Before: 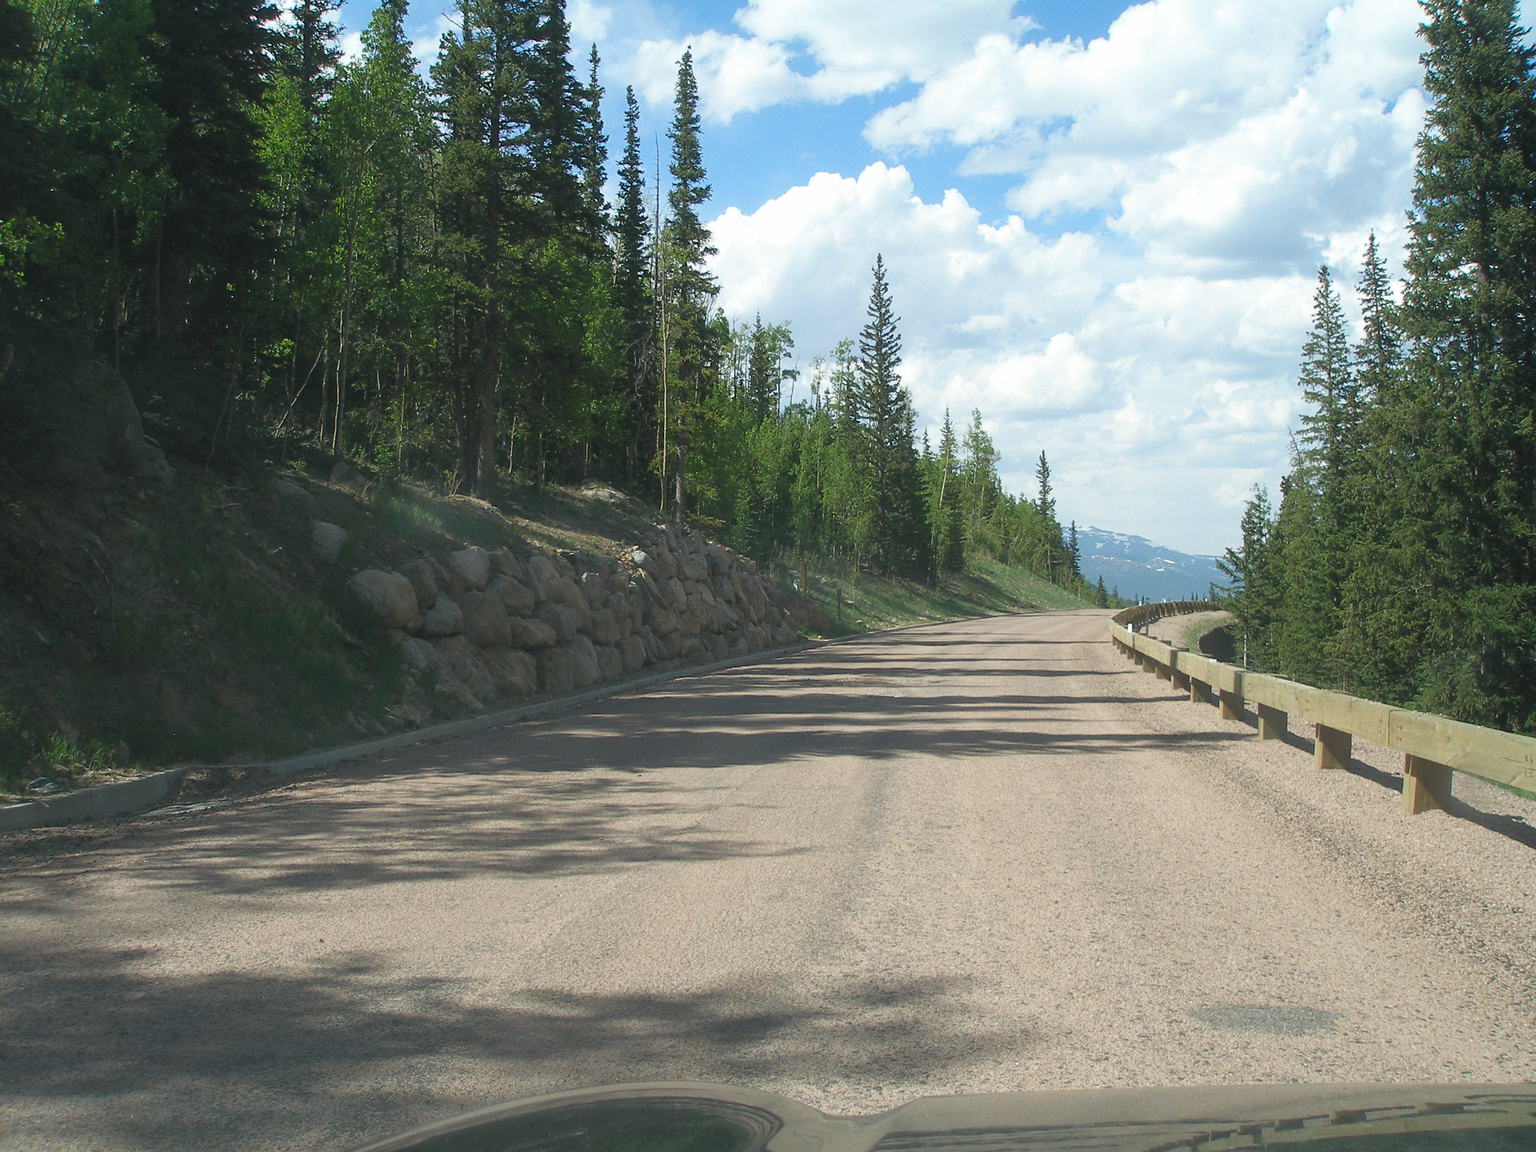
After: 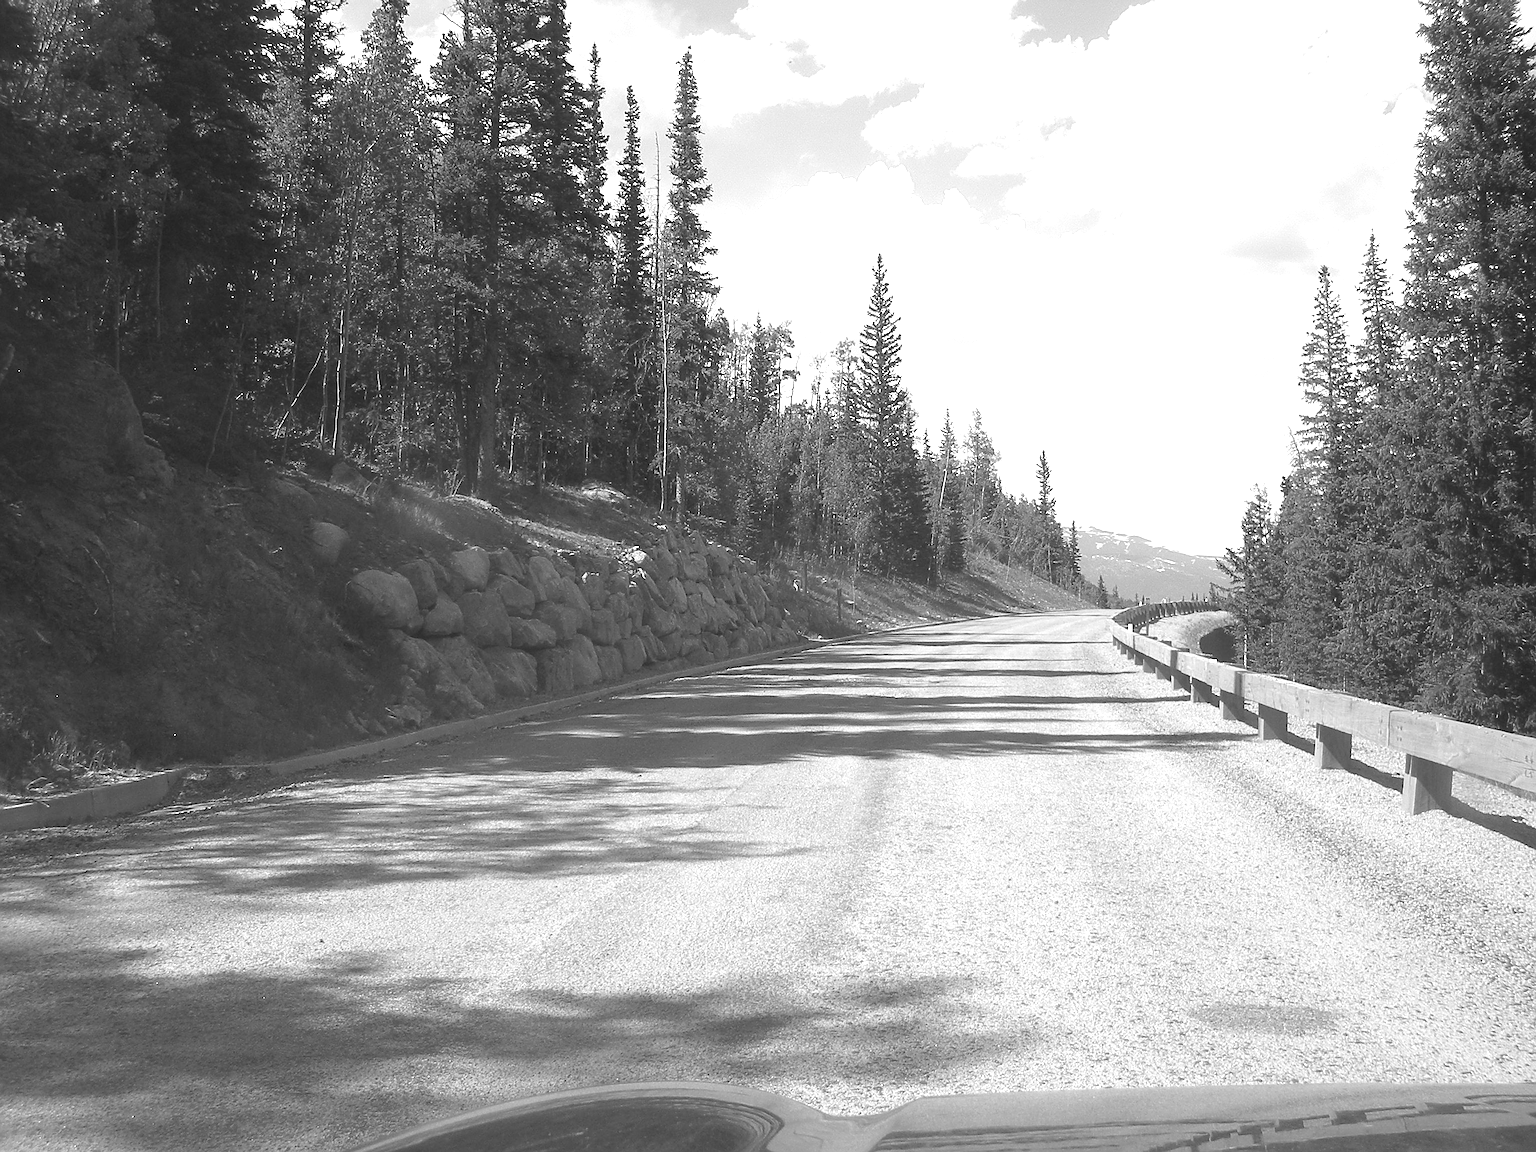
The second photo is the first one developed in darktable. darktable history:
color zones: curves: ch0 [(0.004, 0.588) (0.116, 0.636) (0.259, 0.476) (0.423, 0.464) (0.75, 0.5)]; ch1 [(0, 0) (0.143, 0) (0.286, 0) (0.429, 0) (0.571, 0) (0.714, 0) (0.857, 0)]
exposure: exposure 0.811 EV, compensate highlight preservation false
tone curve: curves: ch0 [(0, 0) (0.003, 0.003) (0.011, 0.011) (0.025, 0.025) (0.044, 0.044) (0.069, 0.069) (0.1, 0.099) (0.136, 0.135) (0.177, 0.177) (0.224, 0.224) (0.277, 0.276) (0.335, 0.334) (0.399, 0.398) (0.468, 0.467) (0.543, 0.547) (0.623, 0.626) (0.709, 0.712) (0.801, 0.802) (0.898, 0.898) (1, 1)], preserve colors none
sharpen: on, module defaults
